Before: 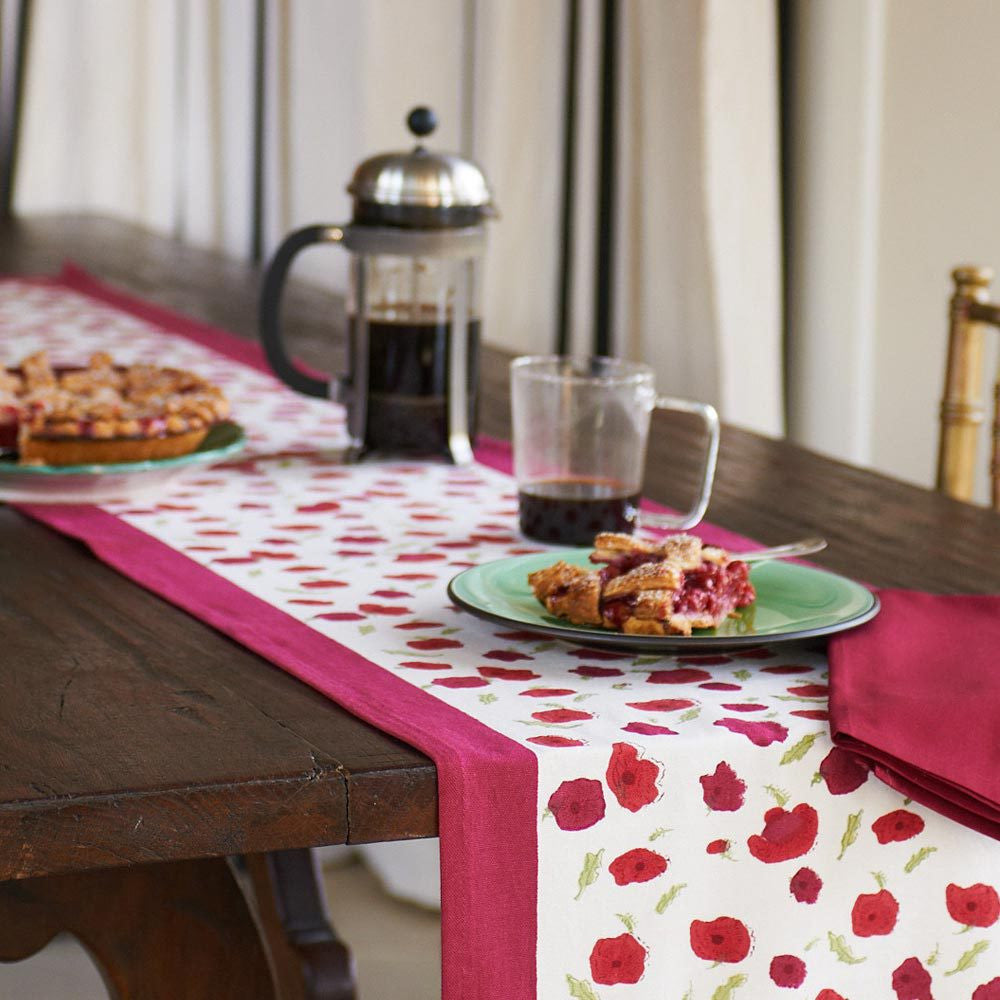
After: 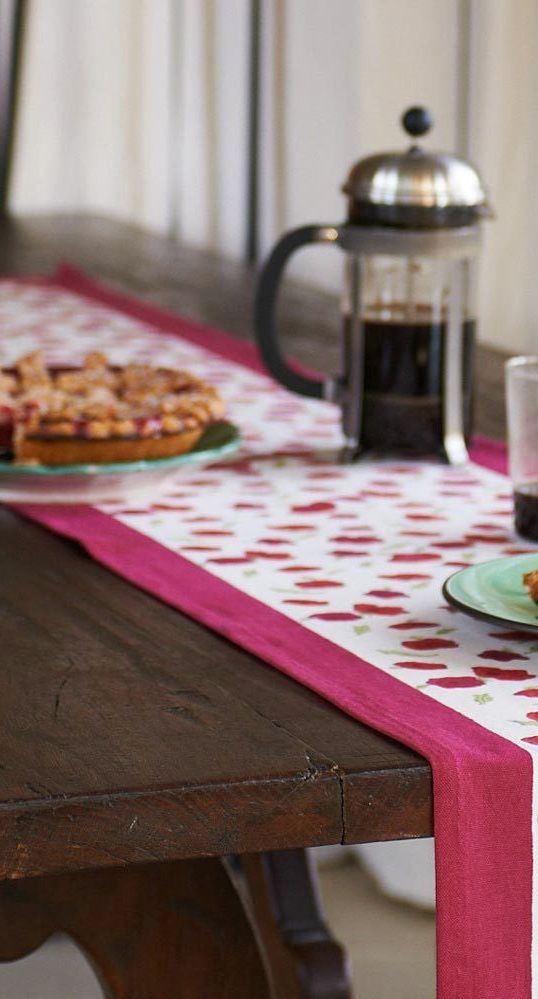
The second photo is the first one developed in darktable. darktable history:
crop: left 0.587%, right 45.588%, bottom 0.086%
levels: mode automatic, gray 50.8%
